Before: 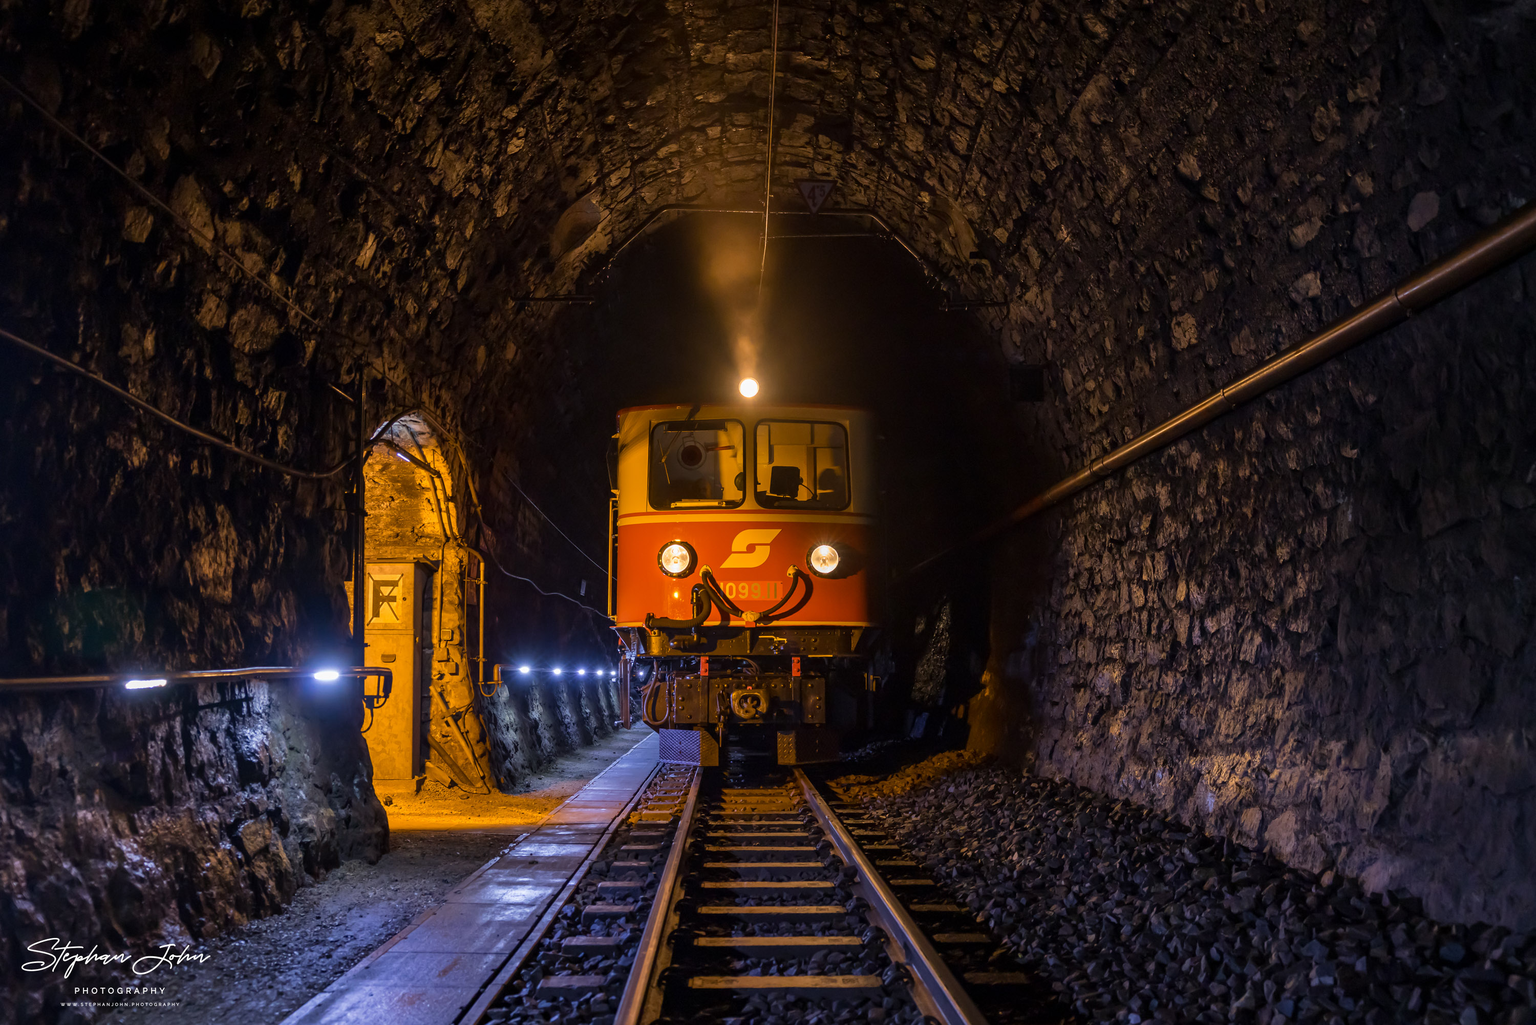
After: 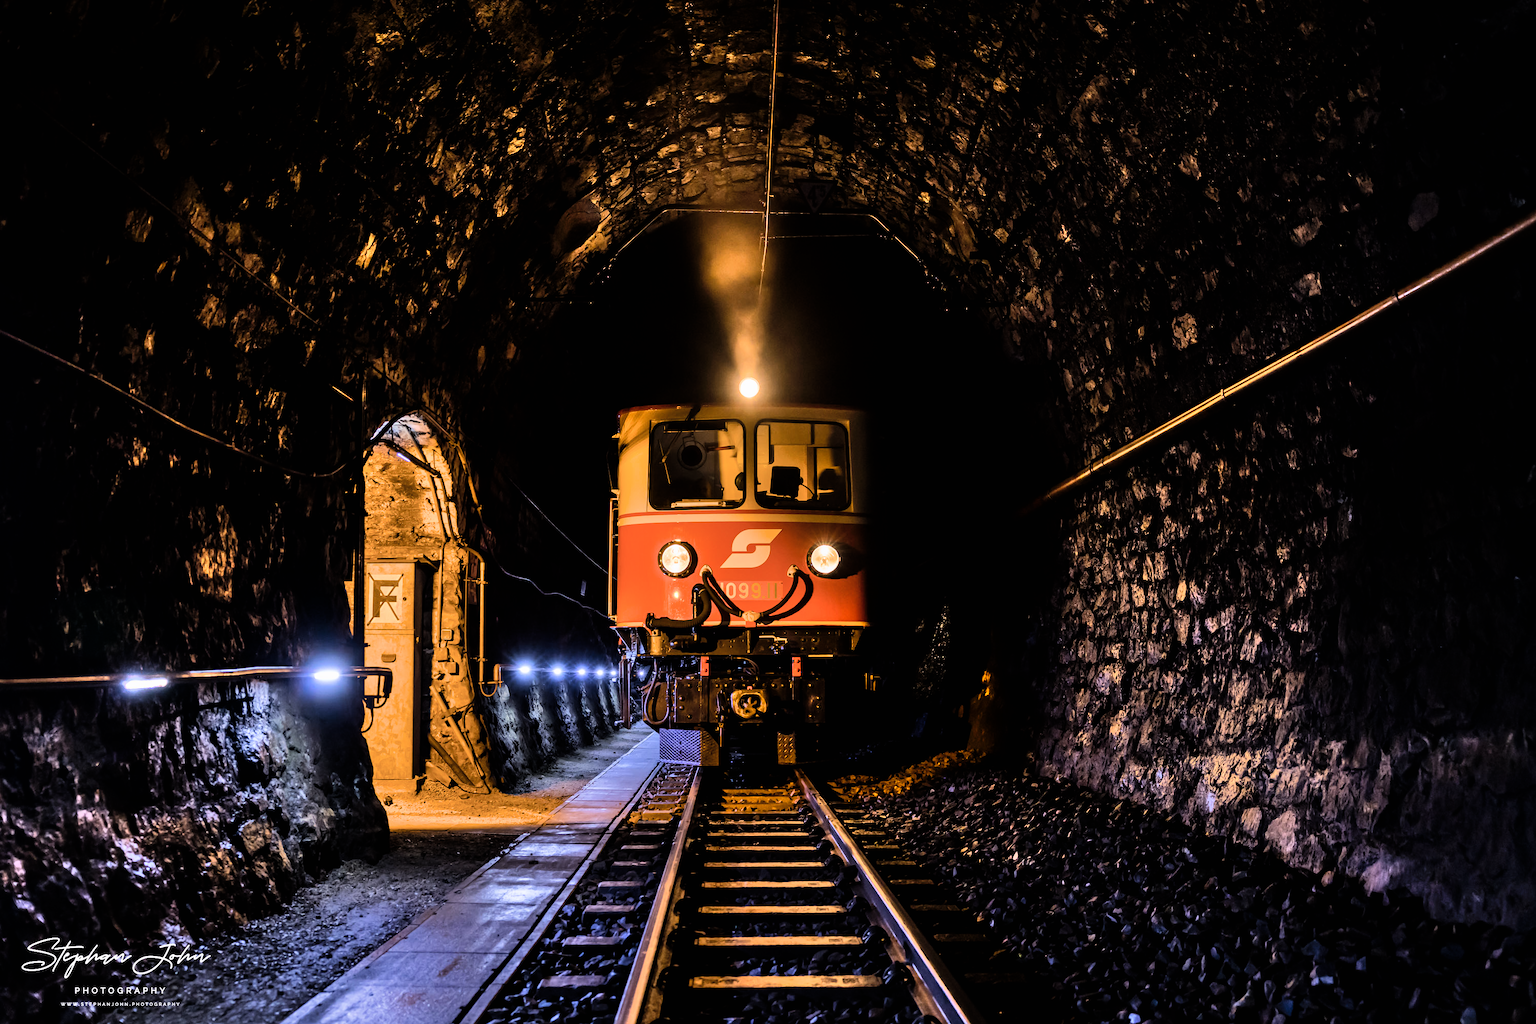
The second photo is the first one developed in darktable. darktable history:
shadows and highlights: soften with gaussian
exposure: black level correction 0, exposure 0.2 EV, compensate exposure bias true, compensate highlight preservation false
filmic rgb: black relative exposure -5.42 EV, white relative exposure 2.85 EV, dynamic range scaling -37.73%, hardness 4, contrast 1.605, highlights saturation mix -0.93%
